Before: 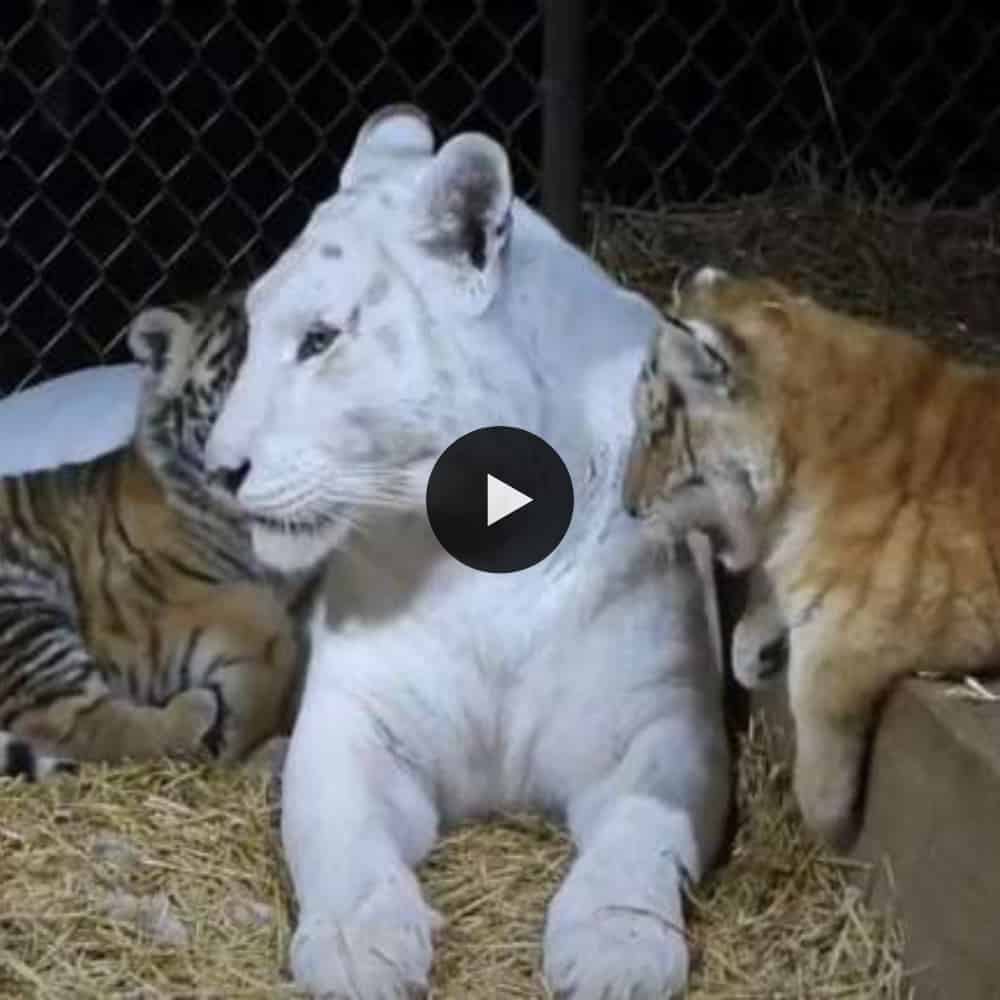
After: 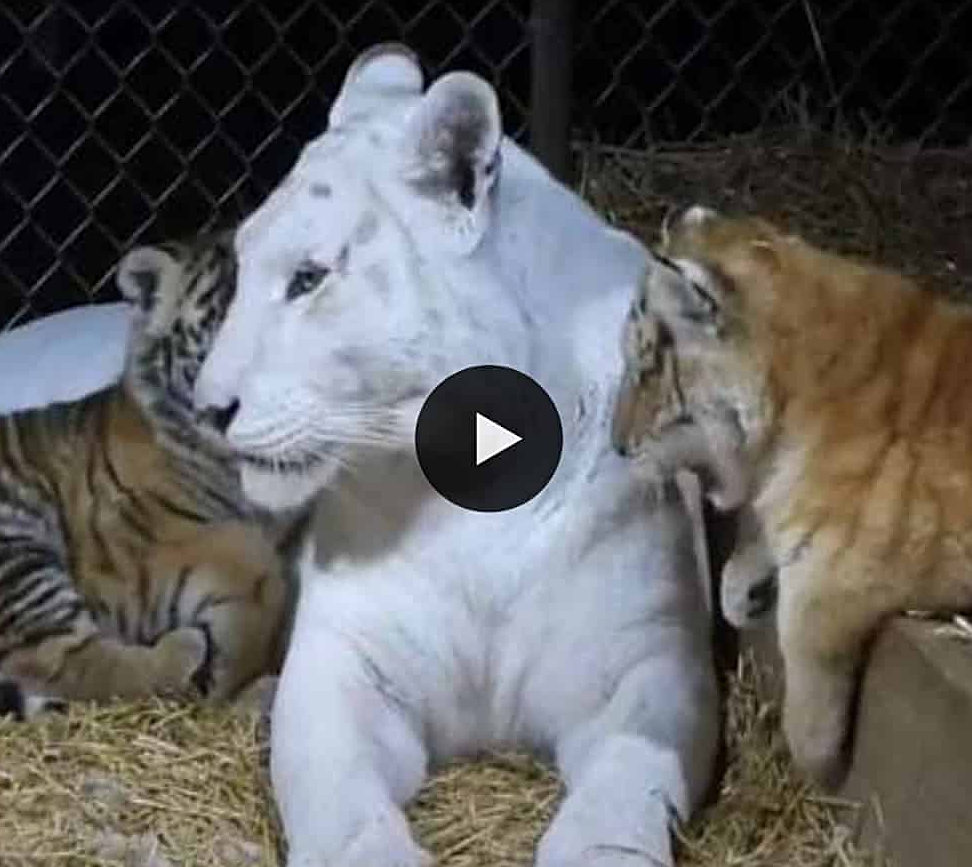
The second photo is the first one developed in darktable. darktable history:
sharpen: on, module defaults
tone equalizer: on, module defaults
crop: left 1.174%, top 6.105%, right 1.623%, bottom 7.102%
